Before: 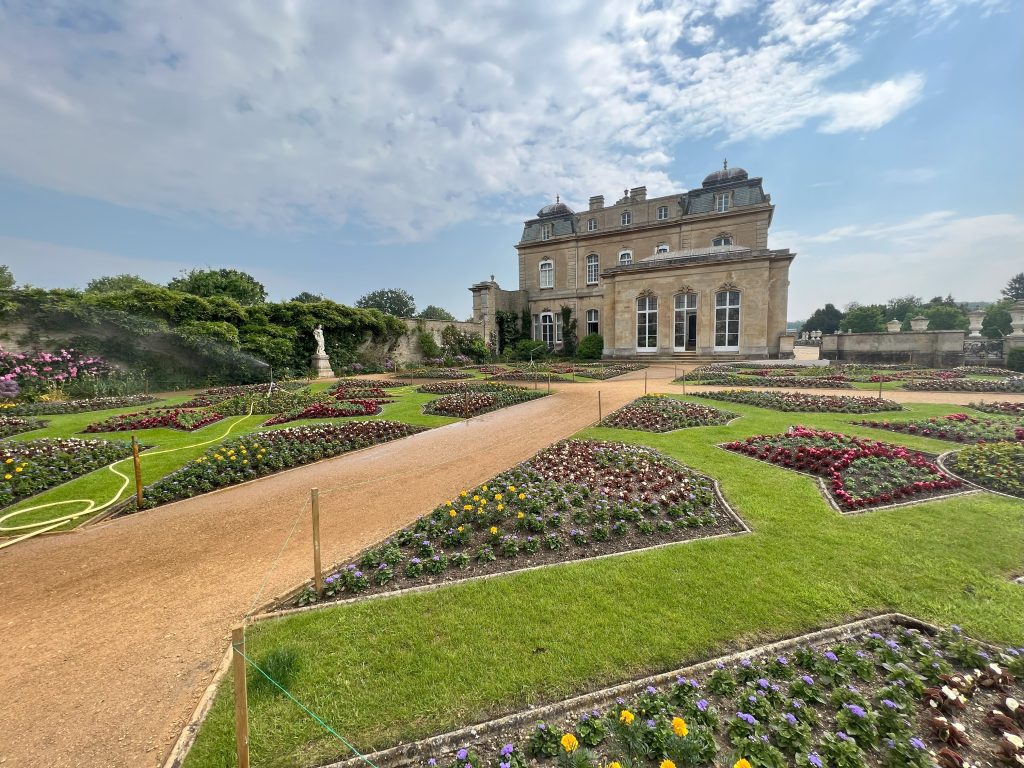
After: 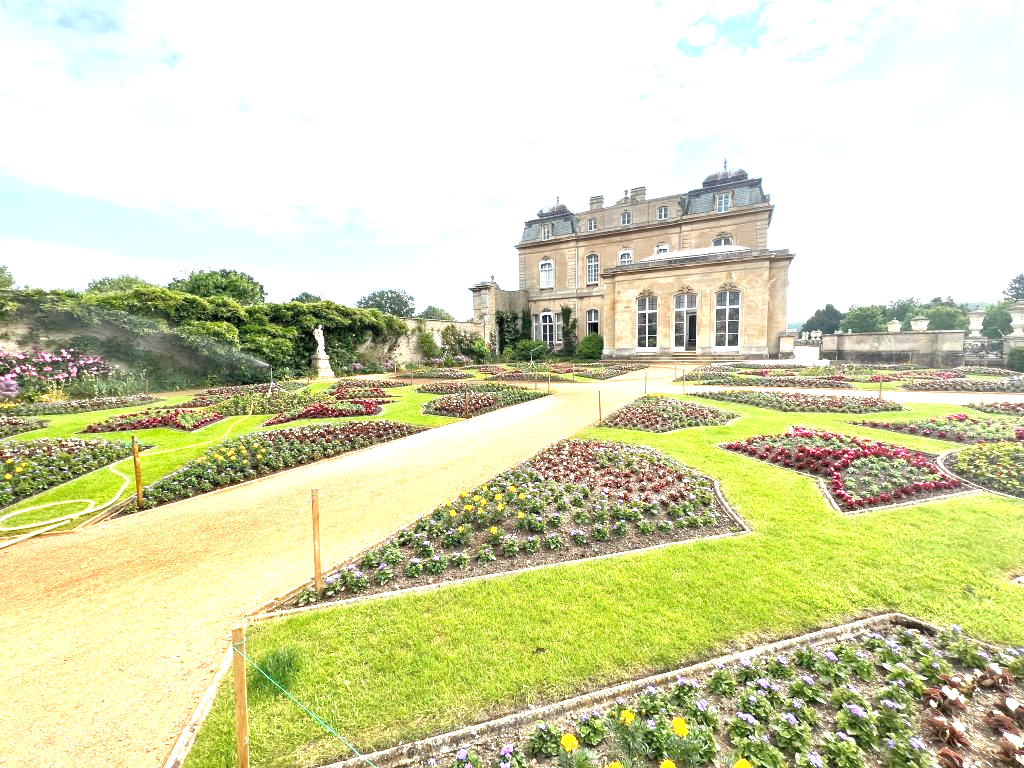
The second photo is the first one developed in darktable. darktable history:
exposure: black level correction 0, exposure 1.58 EV, compensate exposure bias true, compensate highlight preservation false
